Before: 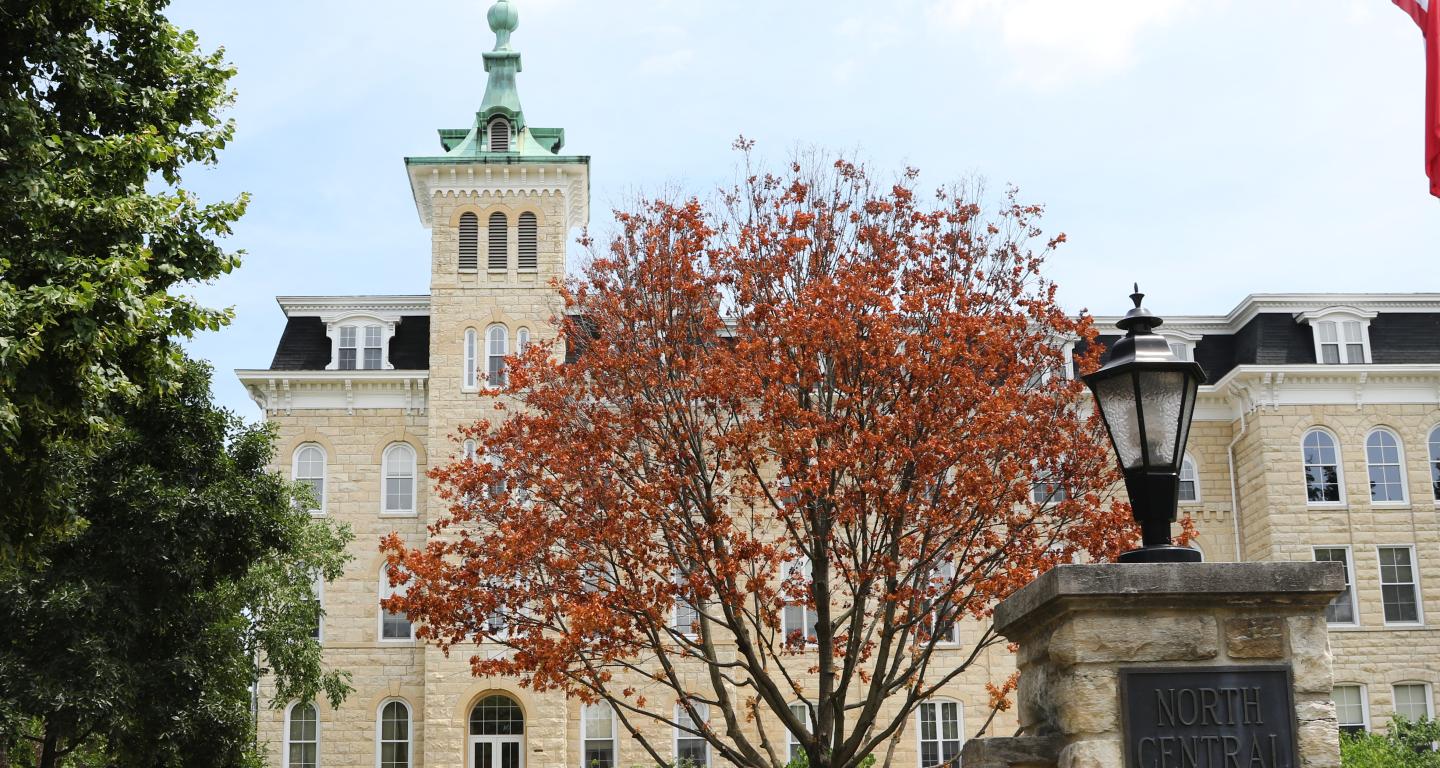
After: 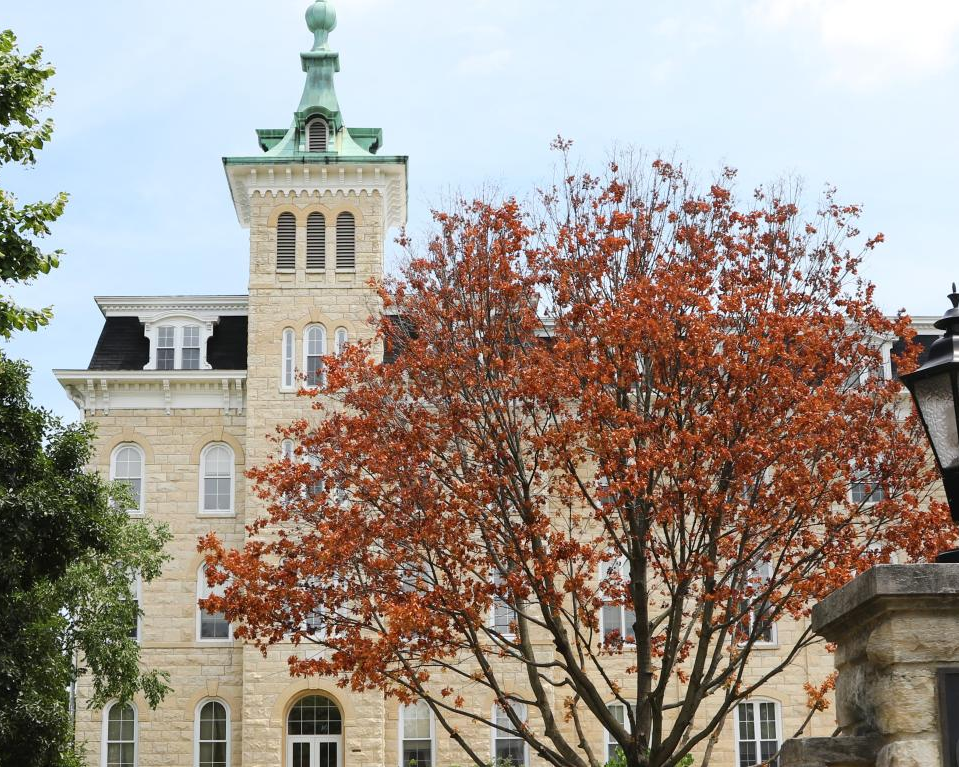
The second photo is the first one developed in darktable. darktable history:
crop and rotate: left 12.648%, right 20.685%
